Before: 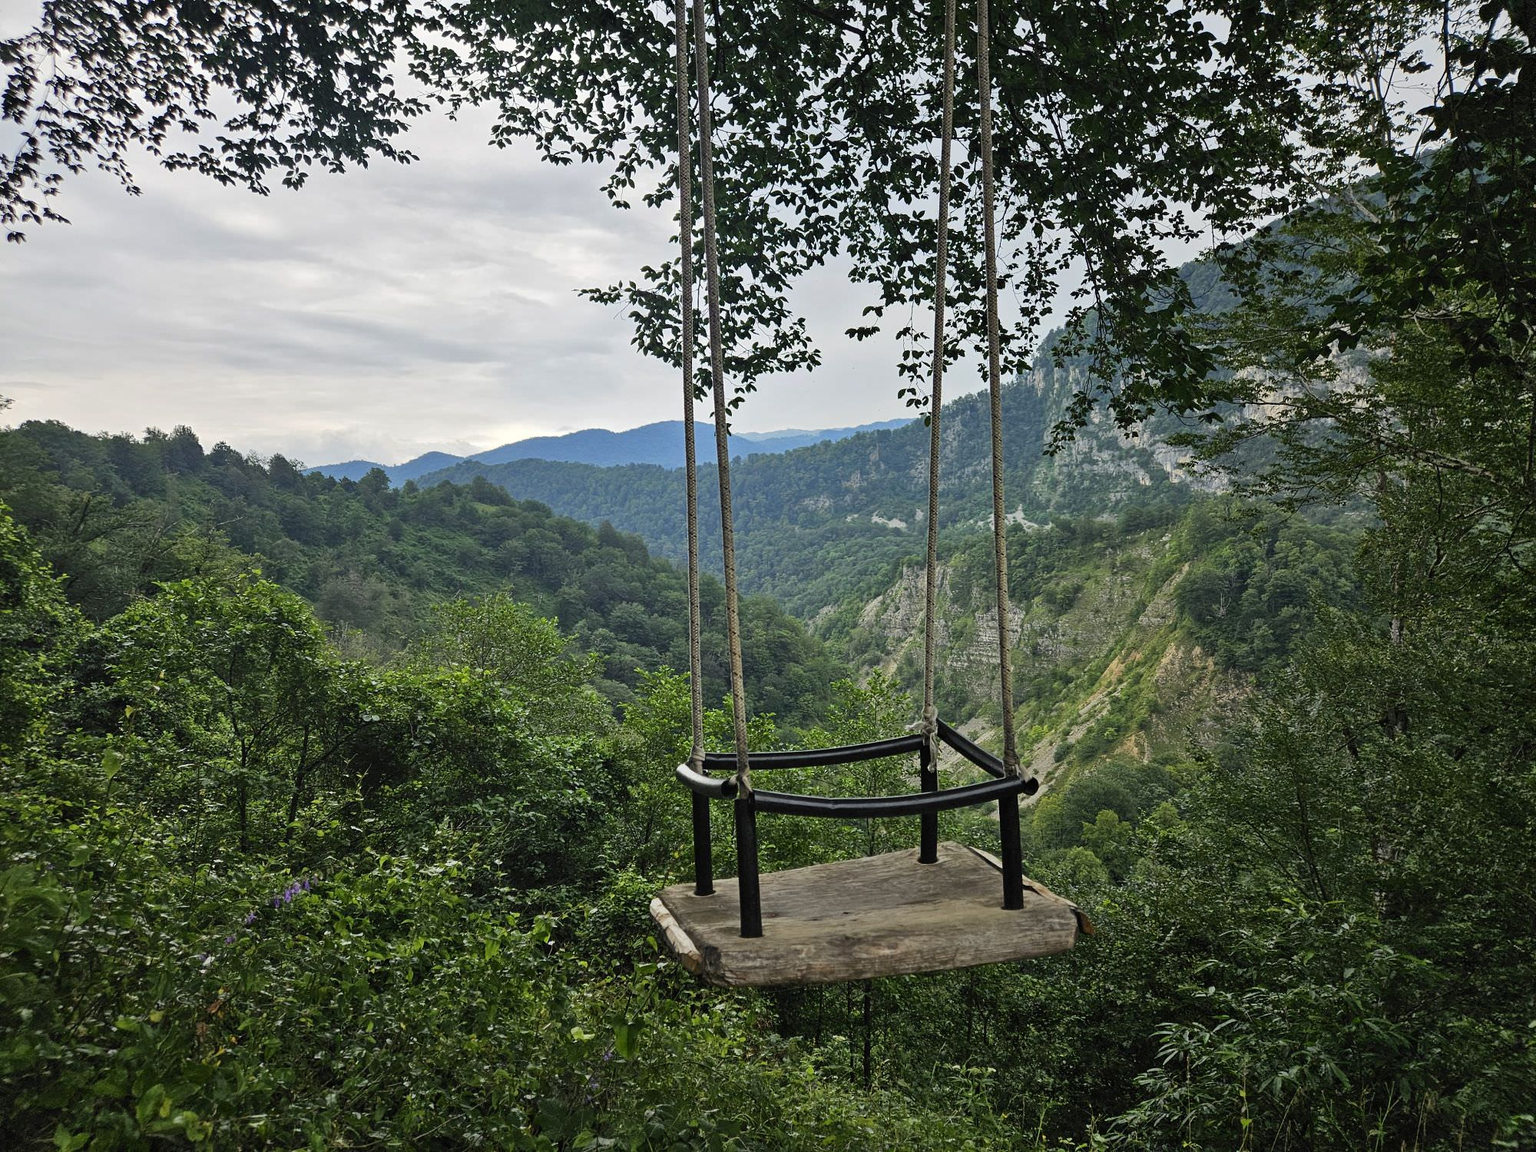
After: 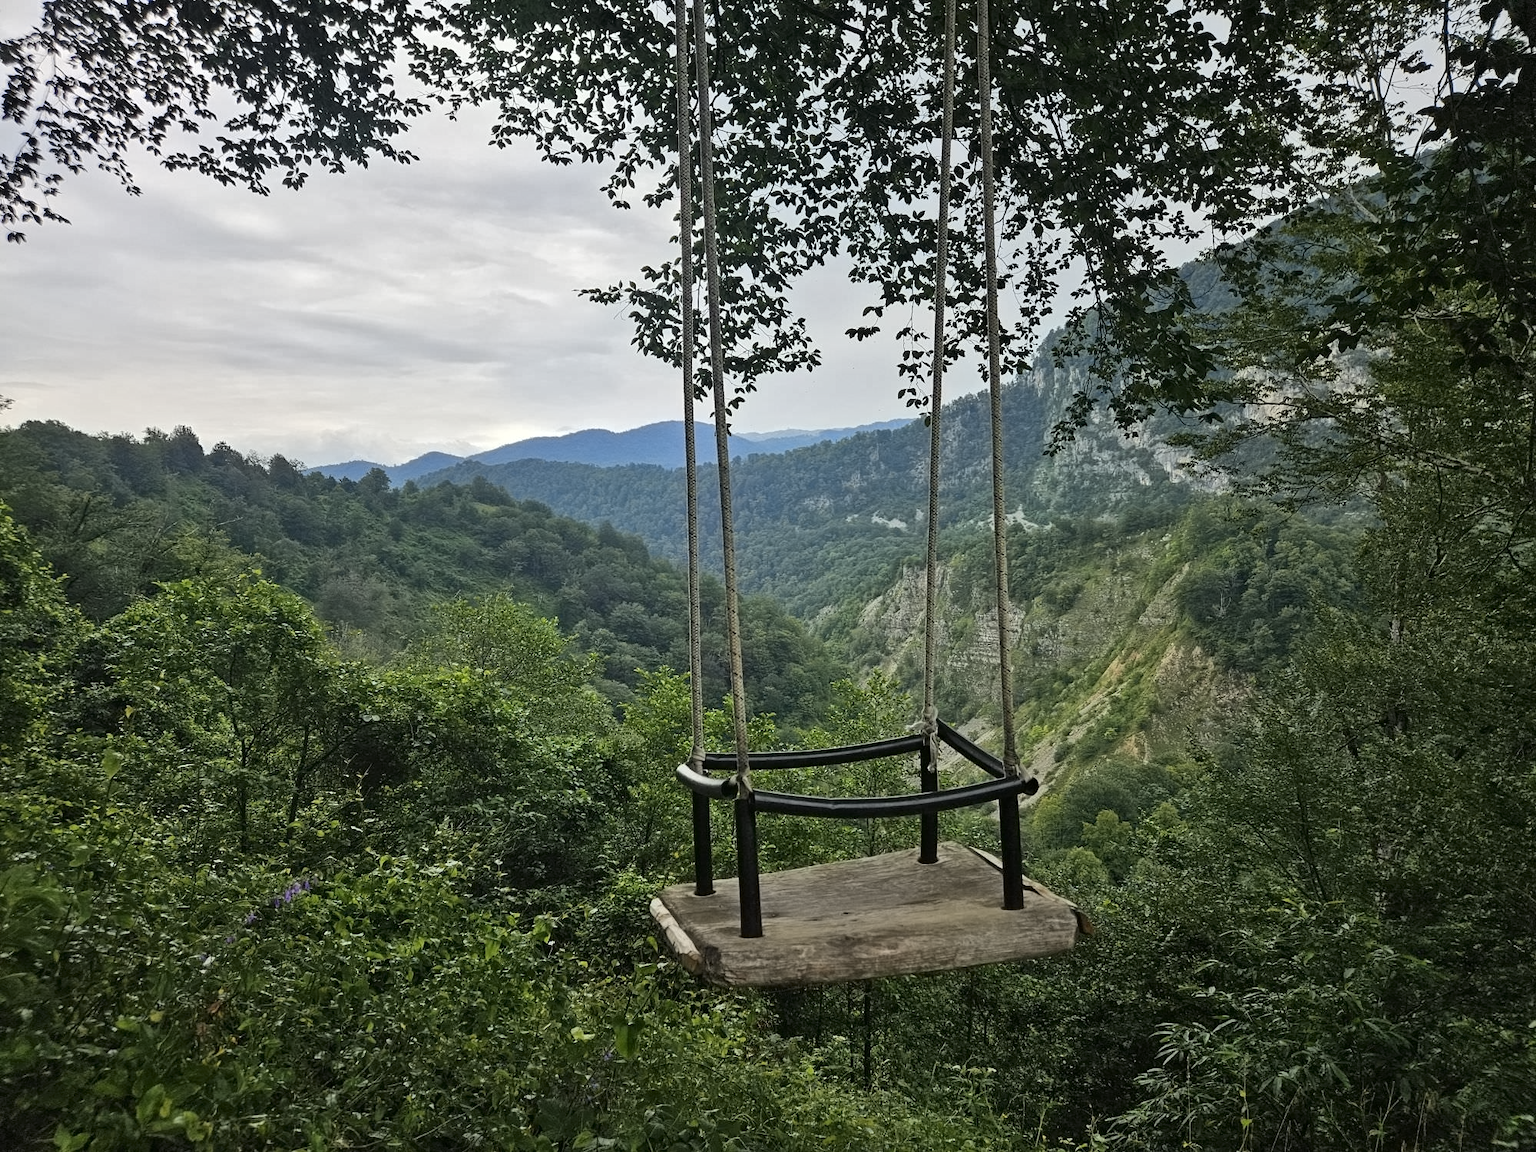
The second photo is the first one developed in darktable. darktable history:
contrast equalizer: octaves 7, y [[0.5 ×6], [0.5 ×6], [0.5 ×6], [0 ×6], [0, 0.039, 0.251, 0.29, 0.293, 0.292]]
exposure: exposure 0.023 EV, compensate highlight preservation false
